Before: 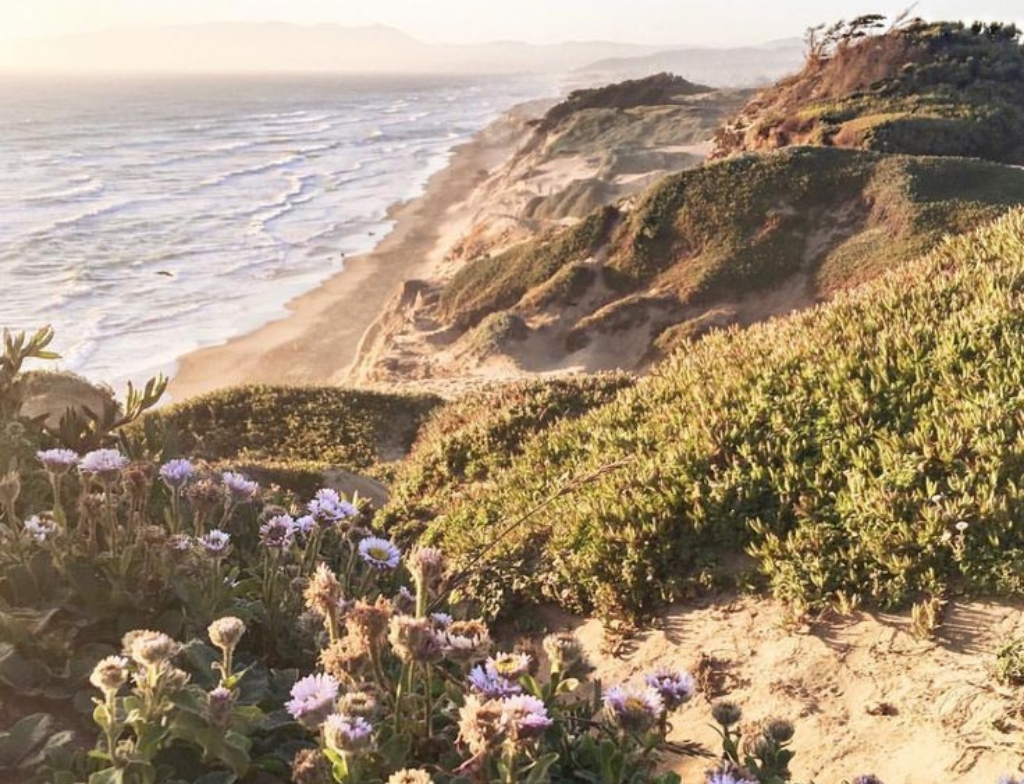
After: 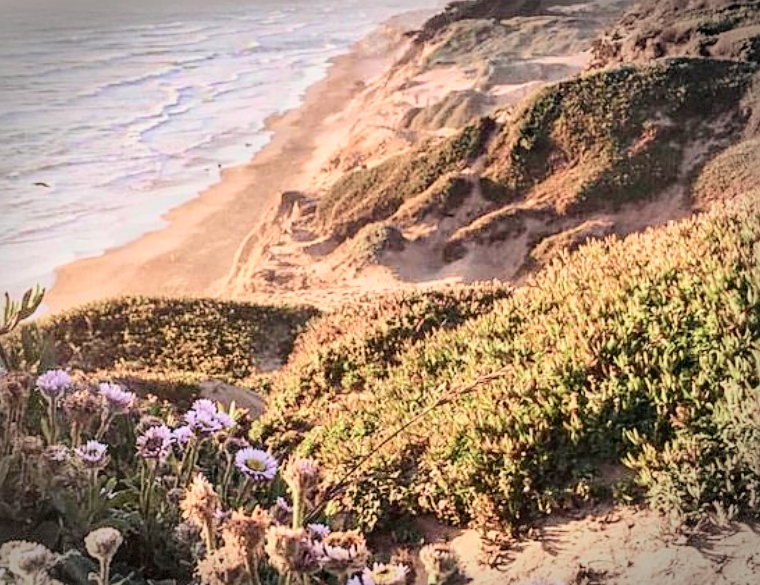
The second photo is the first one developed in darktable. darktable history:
crop and rotate: left 12.035%, top 11.402%, right 13.697%, bottom 13.877%
tone equalizer: on, module defaults
local contrast: on, module defaults
tone curve: curves: ch0 [(0, 0.023) (0.087, 0.065) (0.184, 0.168) (0.45, 0.54) (0.57, 0.683) (0.722, 0.825) (0.877, 0.948) (1, 1)]; ch1 [(0, 0) (0.388, 0.369) (0.44, 0.44) (0.489, 0.481) (0.534, 0.561) (0.657, 0.659) (1, 1)]; ch2 [(0, 0) (0.353, 0.317) (0.408, 0.427) (0.472, 0.46) (0.5, 0.496) (0.537, 0.534) (0.576, 0.592) (0.625, 0.631) (1, 1)], color space Lab, independent channels, preserve colors none
sharpen: on, module defaults
filmic rgb: black relative exposure -8 EV, white relative exposure 4.03 EV, threshold 5.94 EV, hardness 4.1, color science v6 (2022), enable highlight reconstruction true
vignetting: automatic ratio true, dithering 8-bit output, unbound false
